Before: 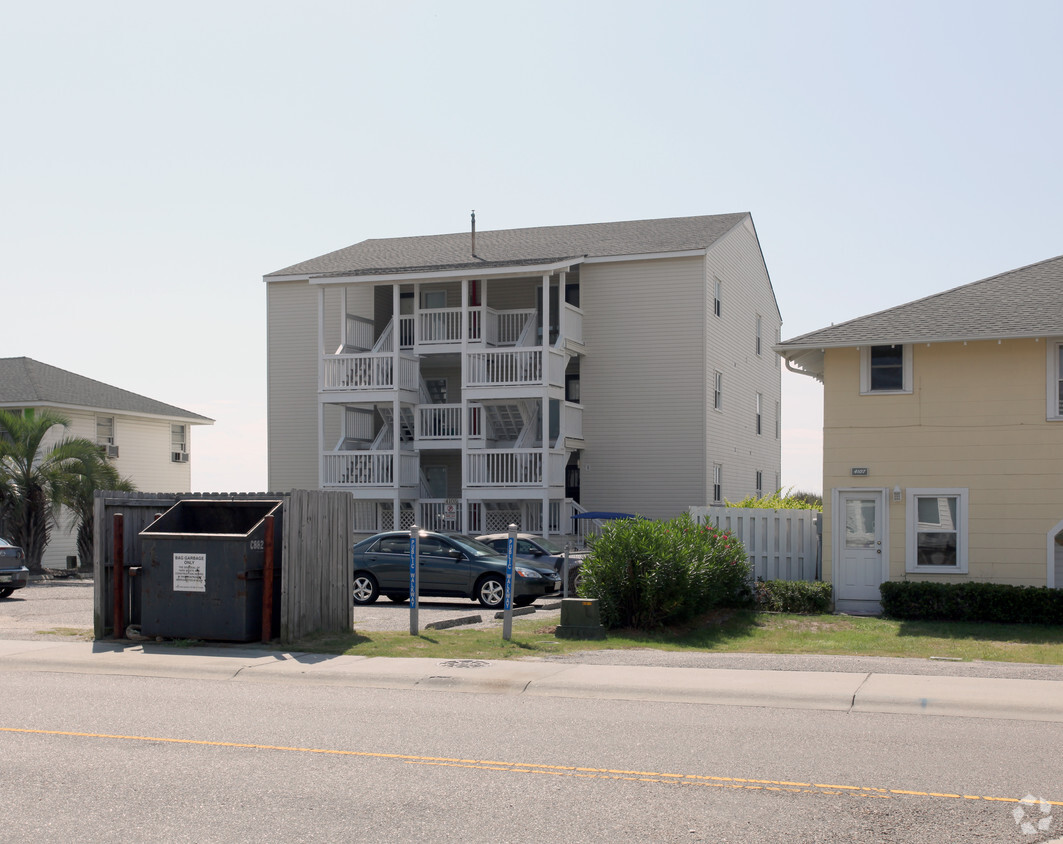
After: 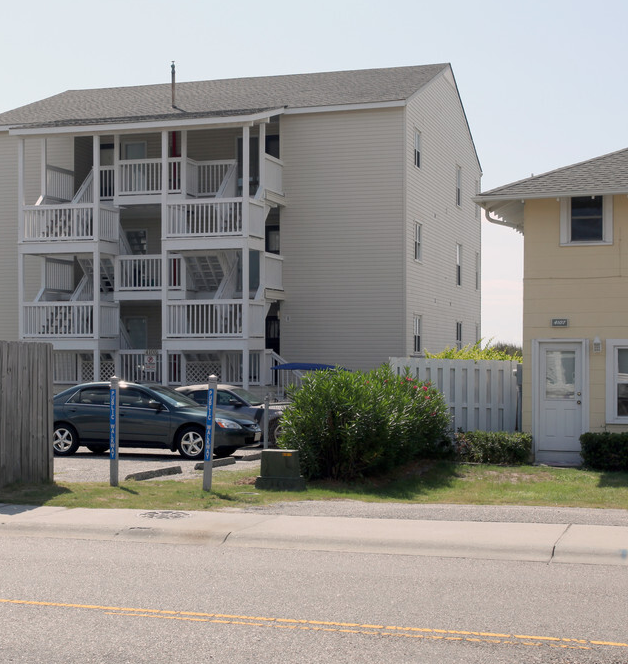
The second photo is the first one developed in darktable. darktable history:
crop and rotate: left 28.256%, top 17.734%, right 12.656%, bottom 3.573%
